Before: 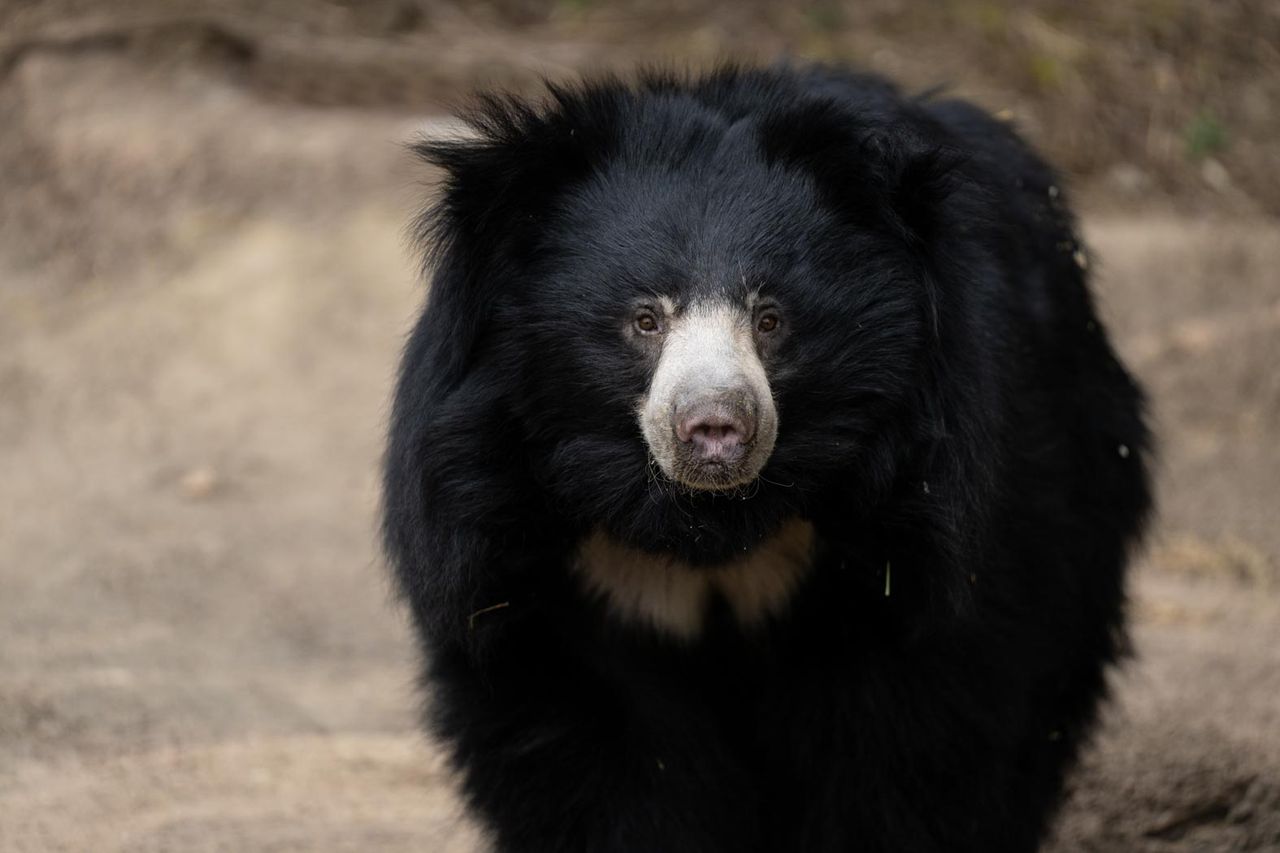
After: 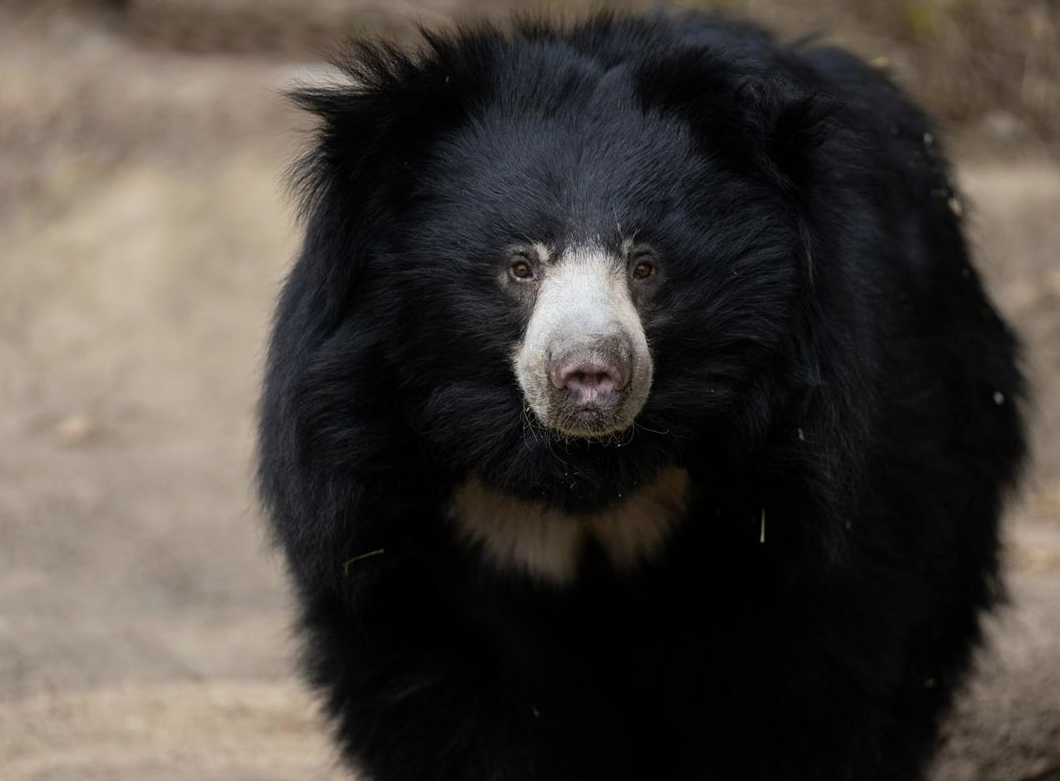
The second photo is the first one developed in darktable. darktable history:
white balance: red 0.986, blue 1.01
tone equalizer: -8 EV -1.84 EV, -7 EV -1.16 EV, -6 EV -1.62 EV, smoothing diameter 25%, edges refinement/feathering 10, preserve details guided filter
crop: left 9.807%, top 6.259%, right 7.334%, bottom 2.177%
